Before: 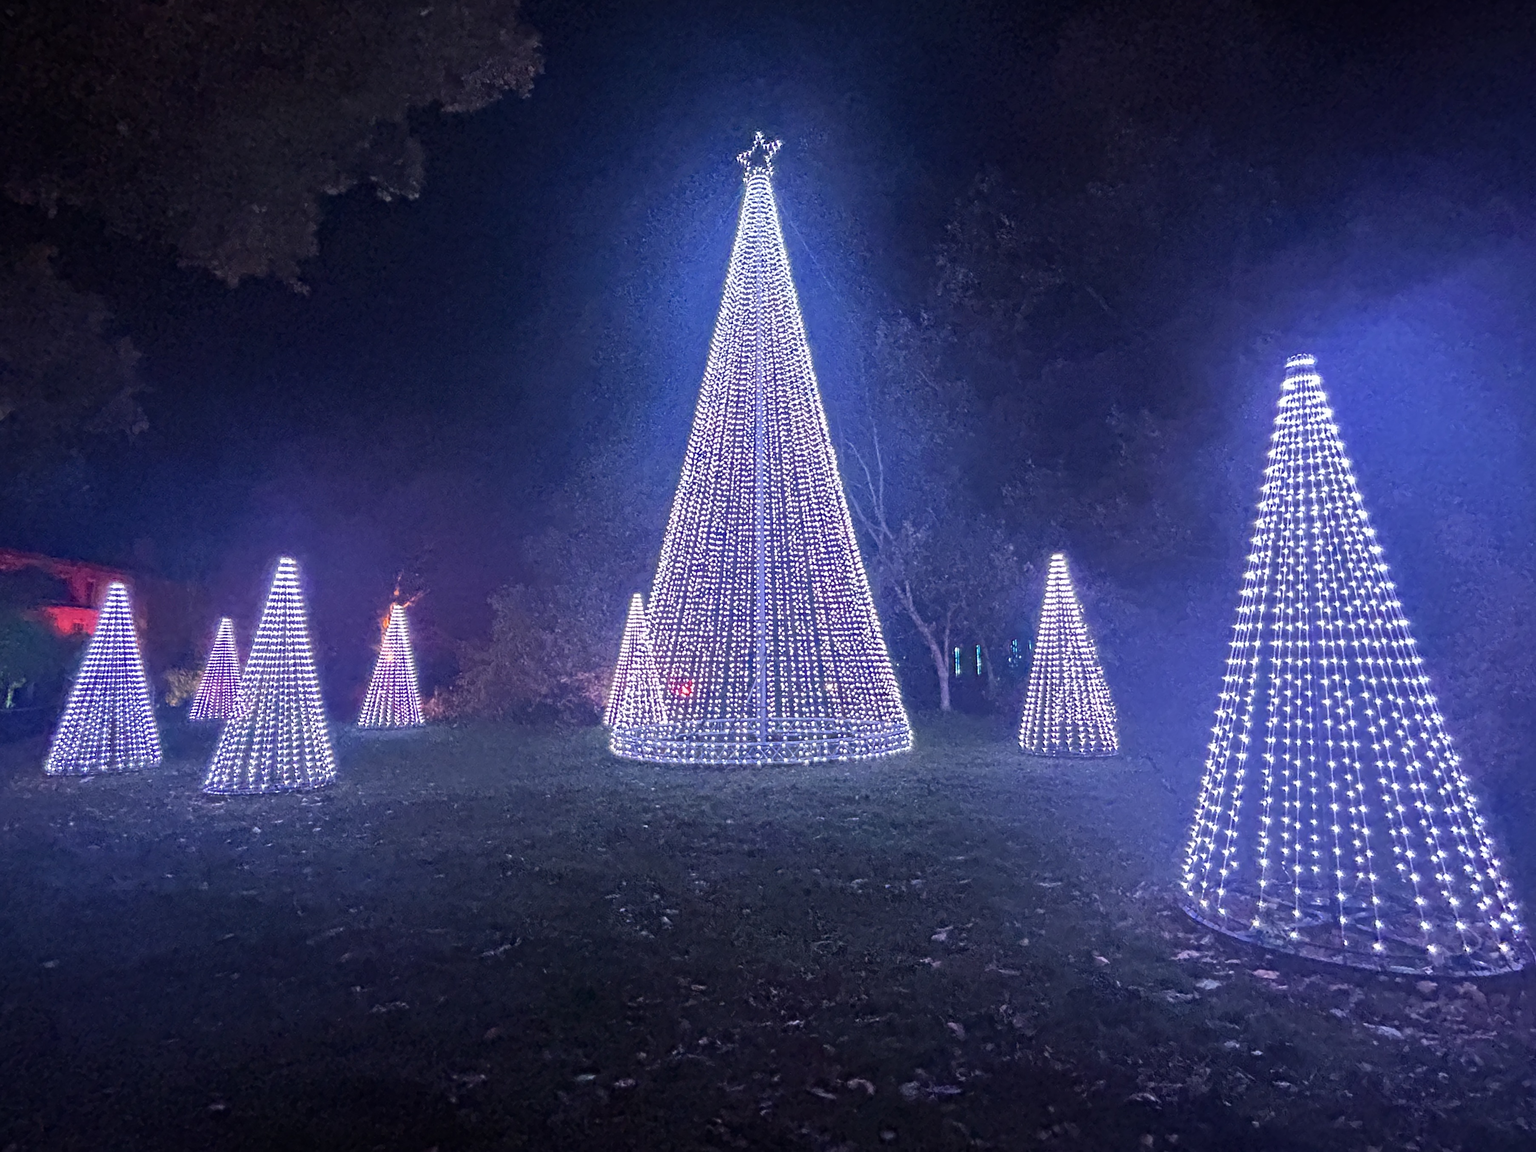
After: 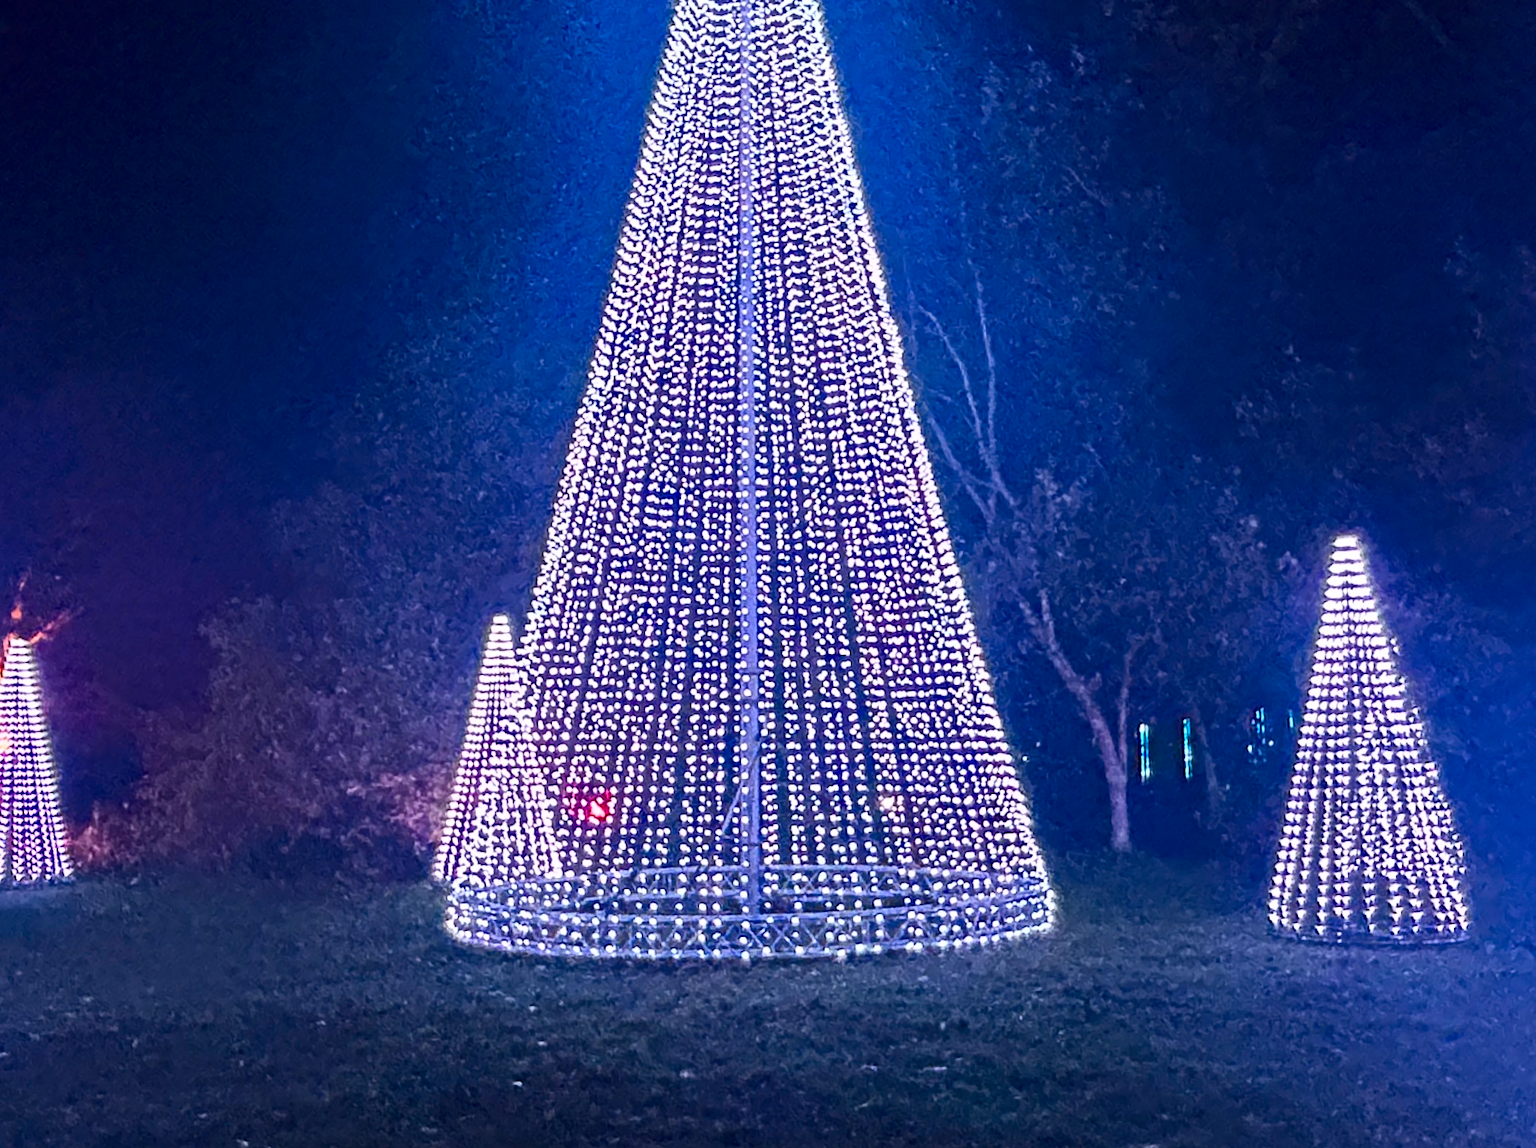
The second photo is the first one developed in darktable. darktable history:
contrast brightness saturation: contrast 0.187, brightness -0.108, saturation 0.212
crop: left 25.285%, top 24.983%, right 24.99%, bottom 25.335%
